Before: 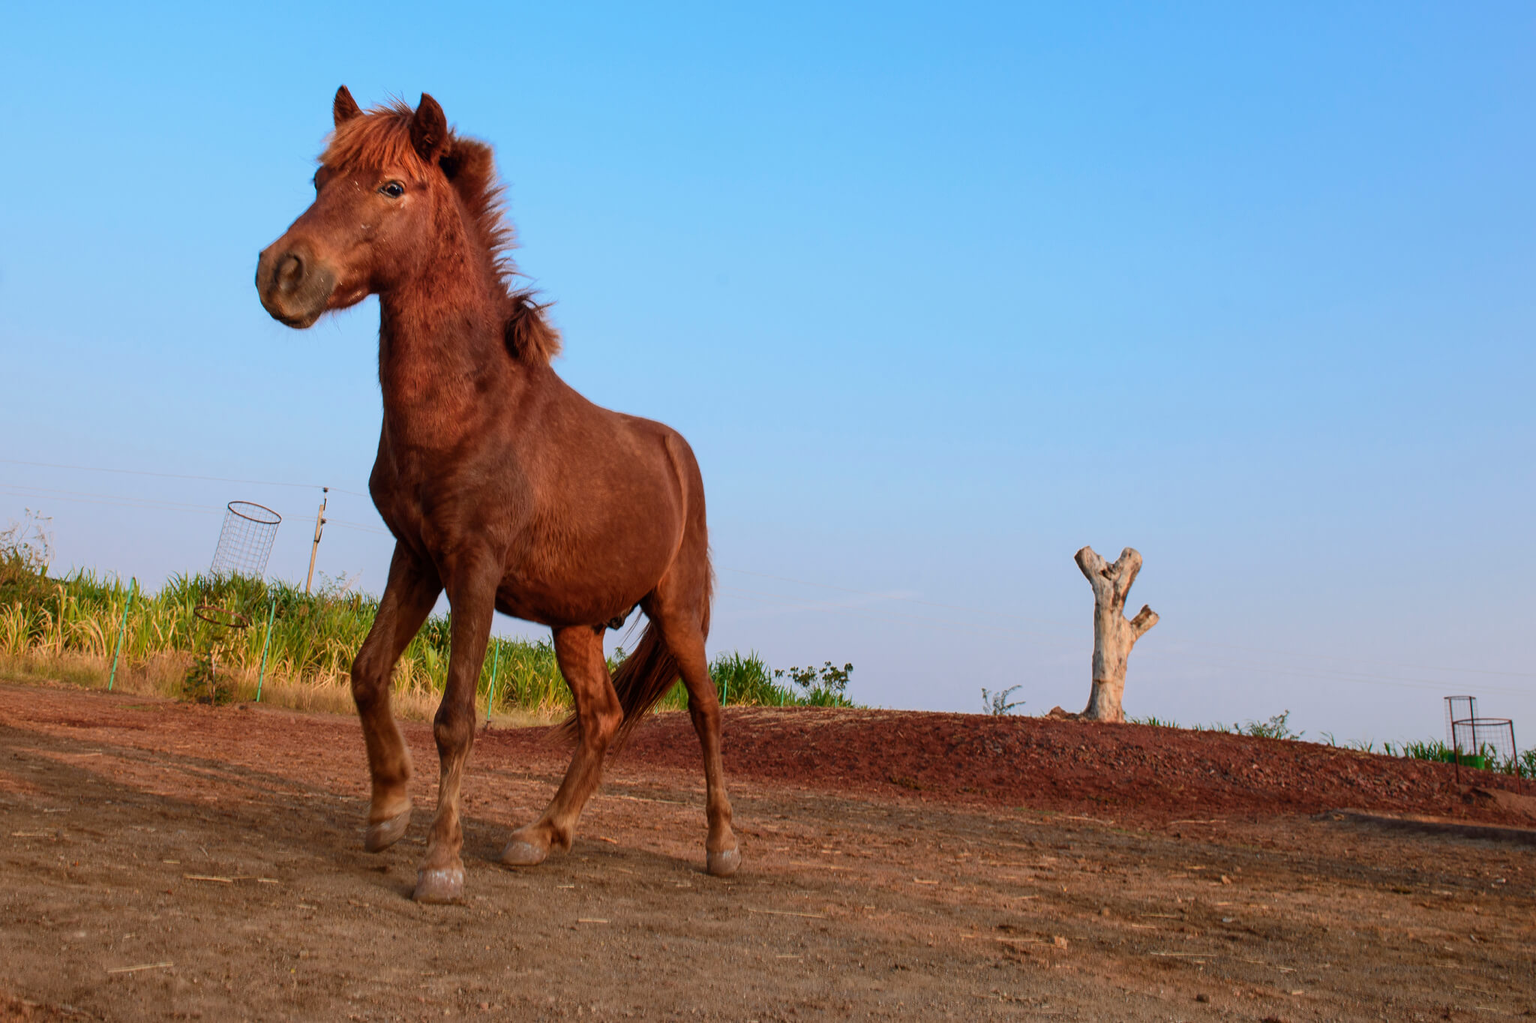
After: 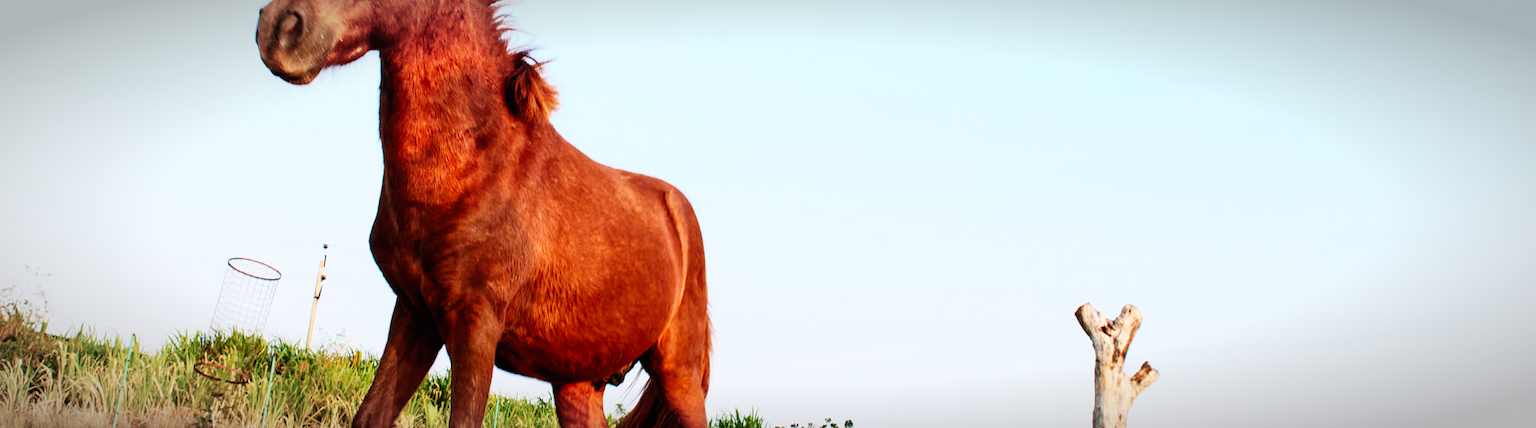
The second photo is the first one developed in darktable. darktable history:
vignetting: automatic ratio true
crop and rotate: top 23.84%, bottom 34.294%
base curve: curves: ch0 [(0, 0) (0.007, 0.004) (0.027, 0.03) (0.046, 0.07) (0.207, 0.54) (0.442, 0.872) (0.673, 0.972) (1, 1)], preserve colors none
